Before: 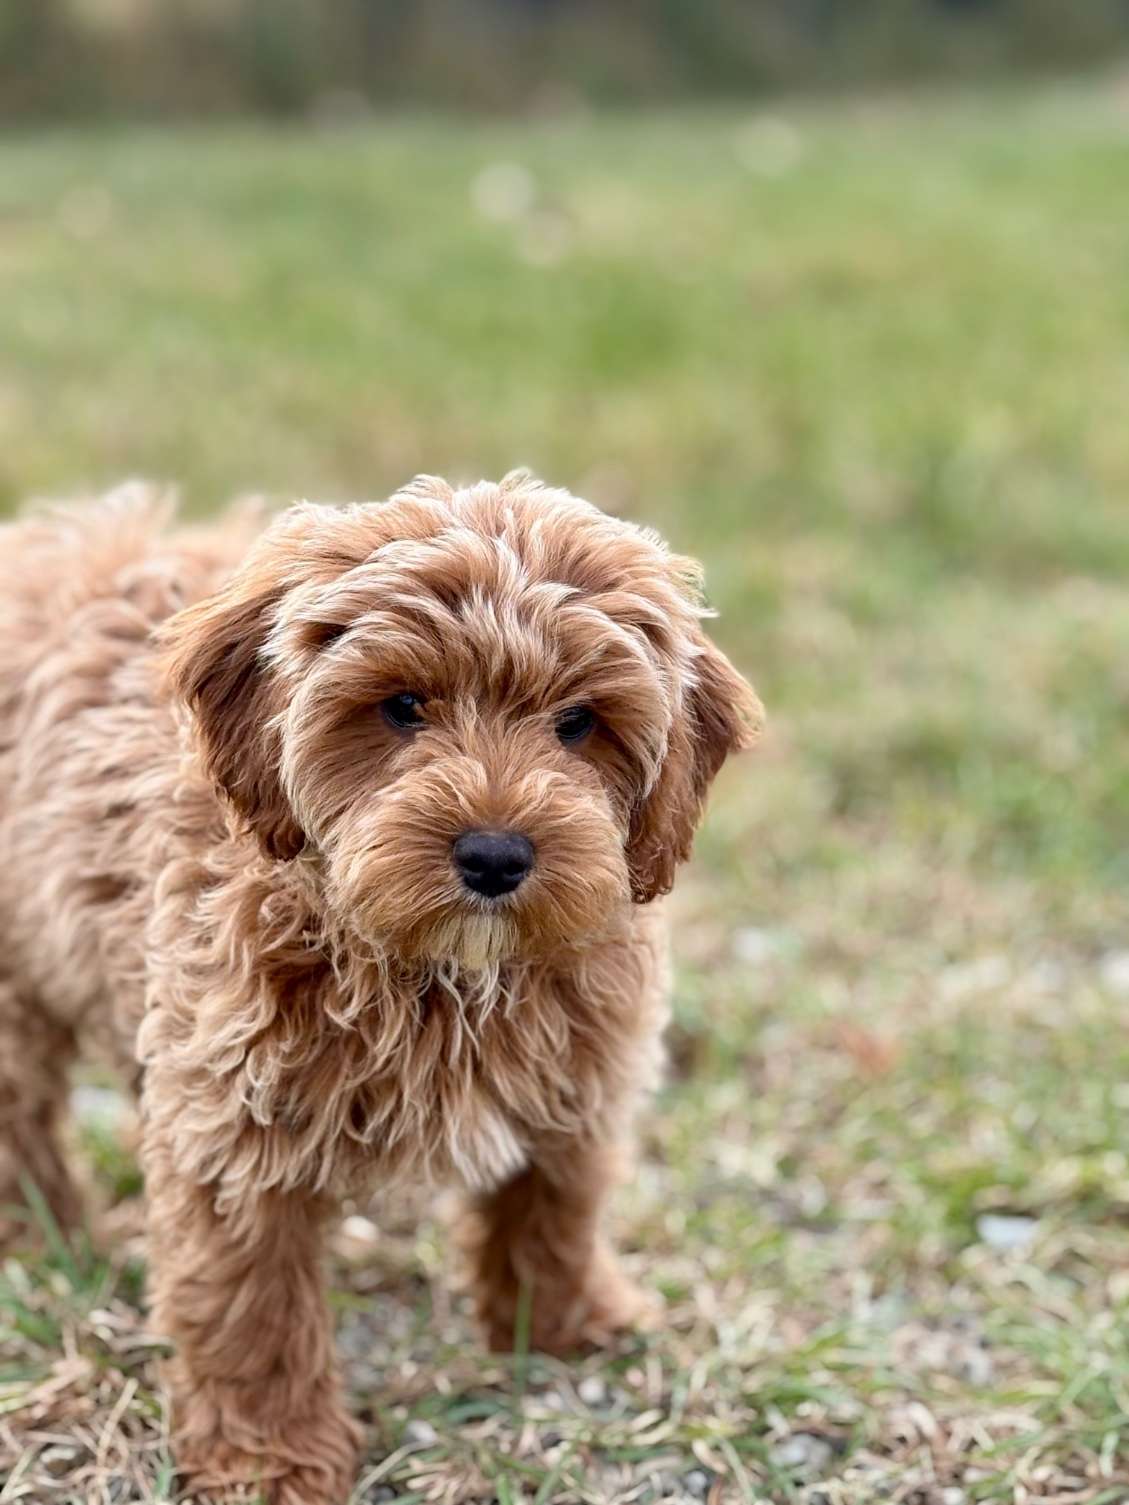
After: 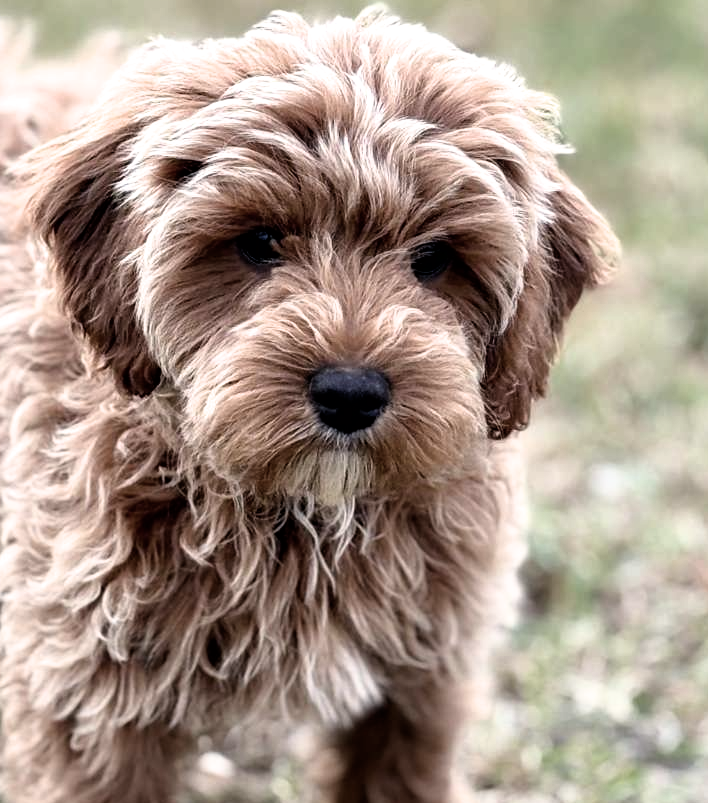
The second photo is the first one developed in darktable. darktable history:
color balance rgb: shadows lift › chroma 1.015%, shadows lift › hue 242.73°, power › chroma 1.011%, power › hue 255.58°, linear chroma grading › shadows -2.464%, linear chroma grading › highlights -14.459%, linear chroma grading › global chroma -9.551%, linear chroma grading › mid-tones -9.83%, perceptual saturation grading › global saturation 0.344%
filmic rgb: black relative exposure -8.22 EV, white relative exposure 2.2 EV, threshold 3.03 EV, target white luminance 99.998%, hardness 7.12, latitude 74.85%, contrast 1.319, highlights saturation mix -2.28%, shadows ↔ highlights balance 30.69%, enable highlight reconstruction true
crop: left 12.84%, top 30.885%, right 24.421%, bottom 15.699%
